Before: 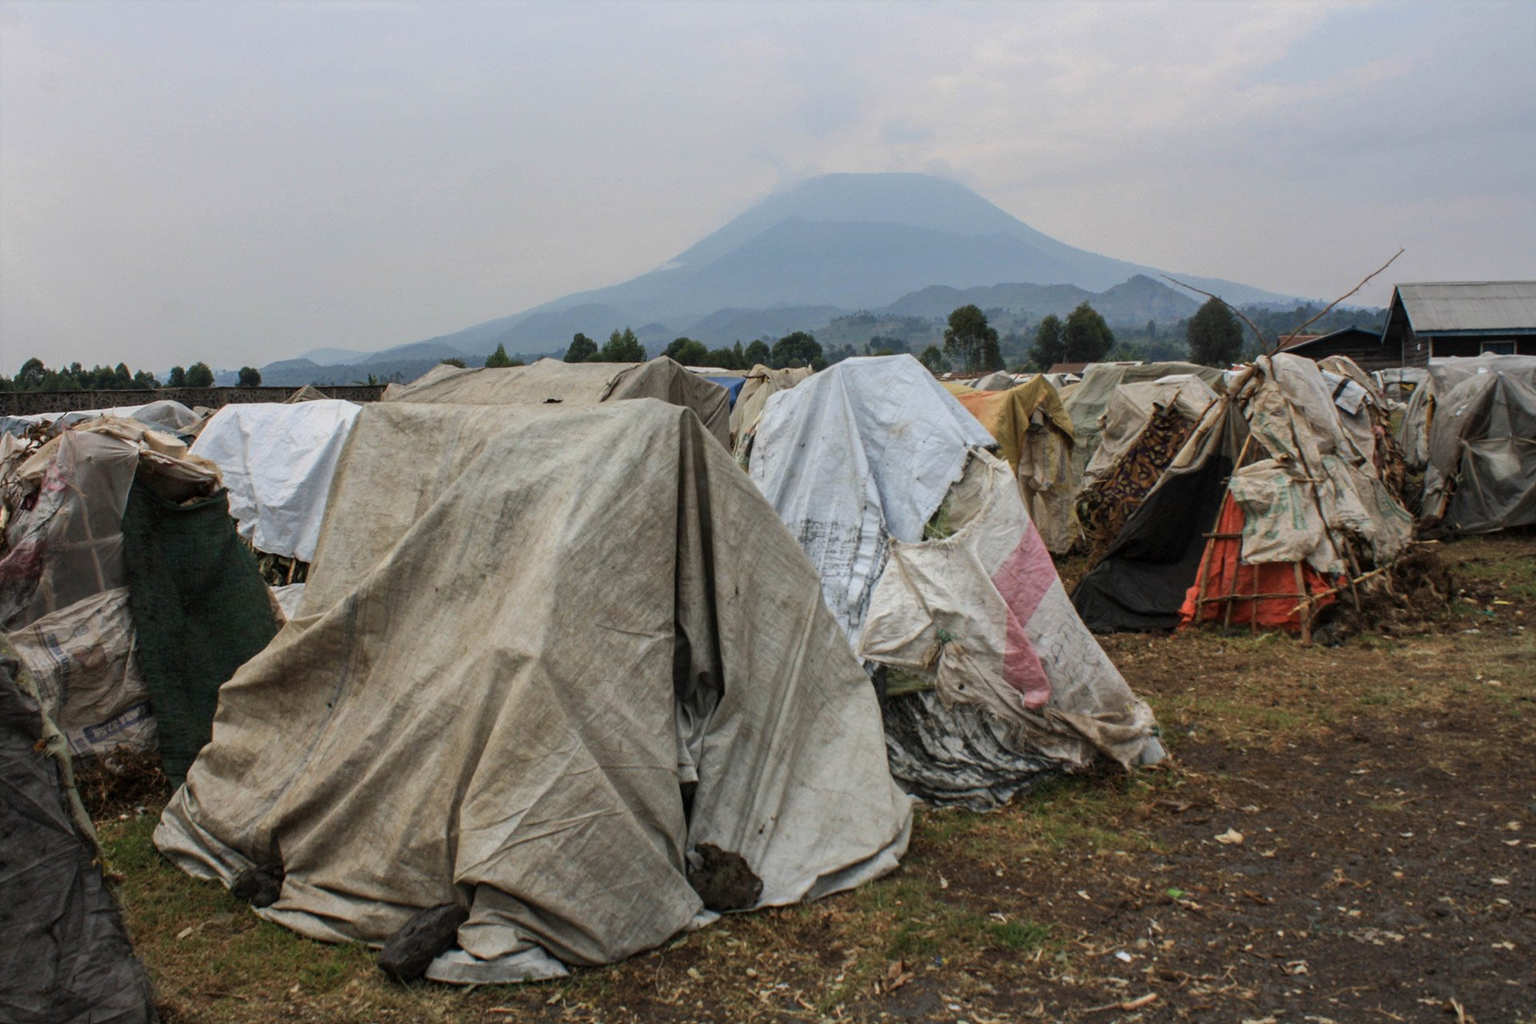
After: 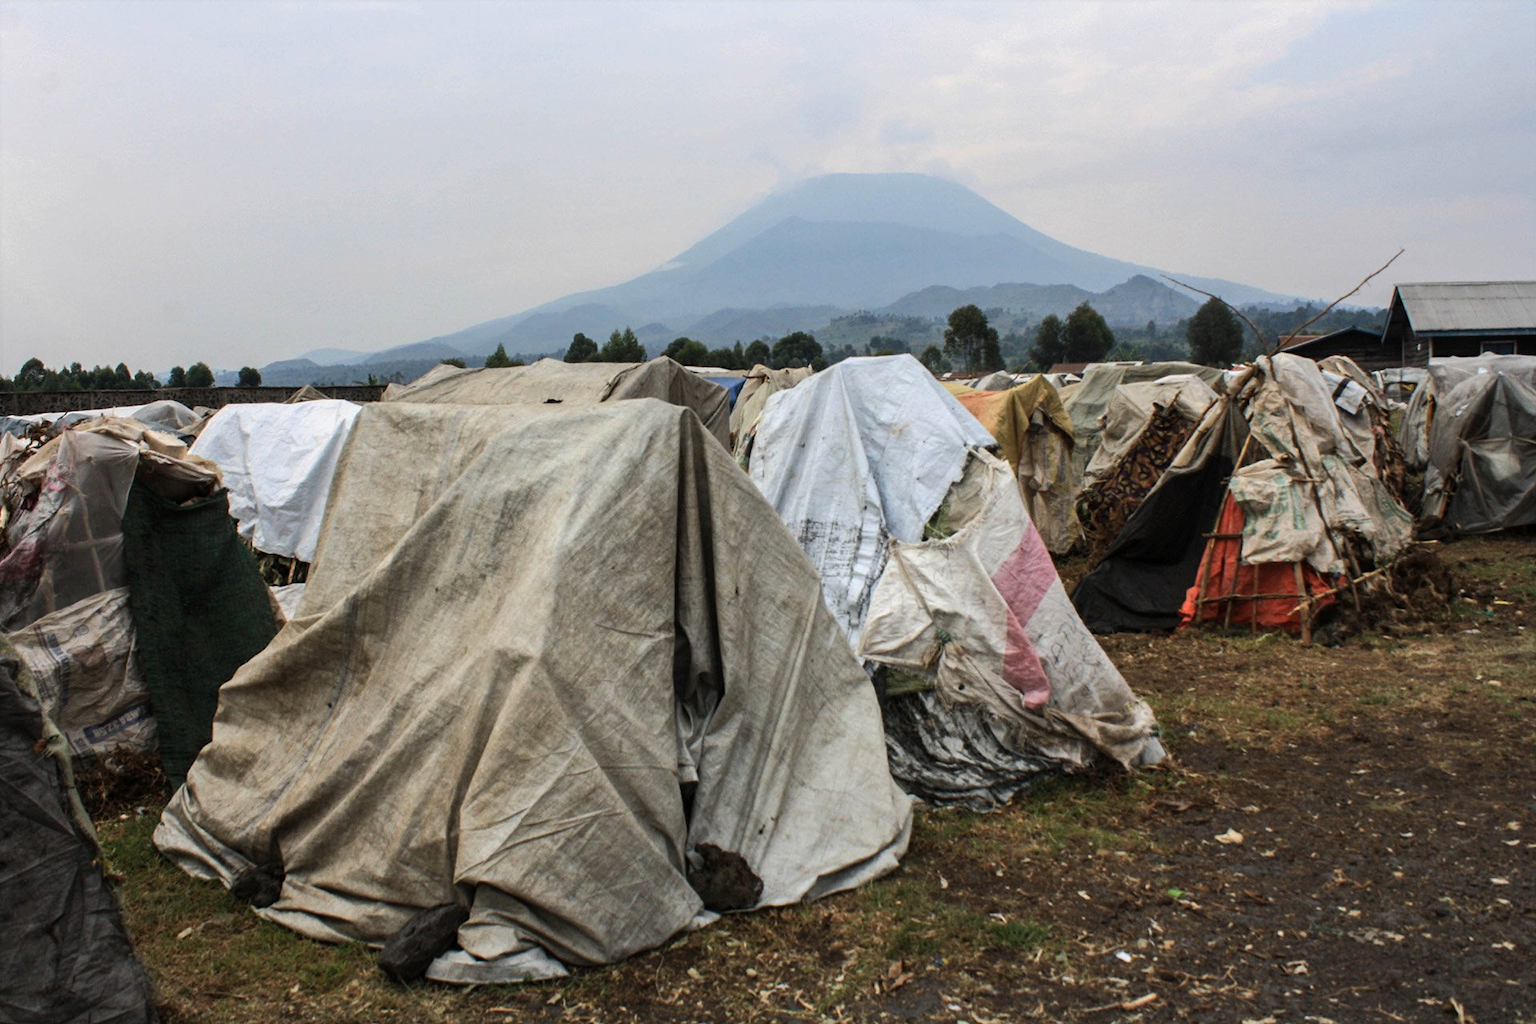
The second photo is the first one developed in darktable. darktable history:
tone equalizer: -8 EV -0.379 EV, -7 EV -0.425 EV, -6 EV -0.33 EV, -5 EV -0.204 EV, -3 EV 0.247 EV, -2 EV 0.348 EV, -1 EV 0.367 EV, +0 EV 0.396 EV, edges refinement/feathering 500, mask exposure compensation -1.57 EV, preserve details no
